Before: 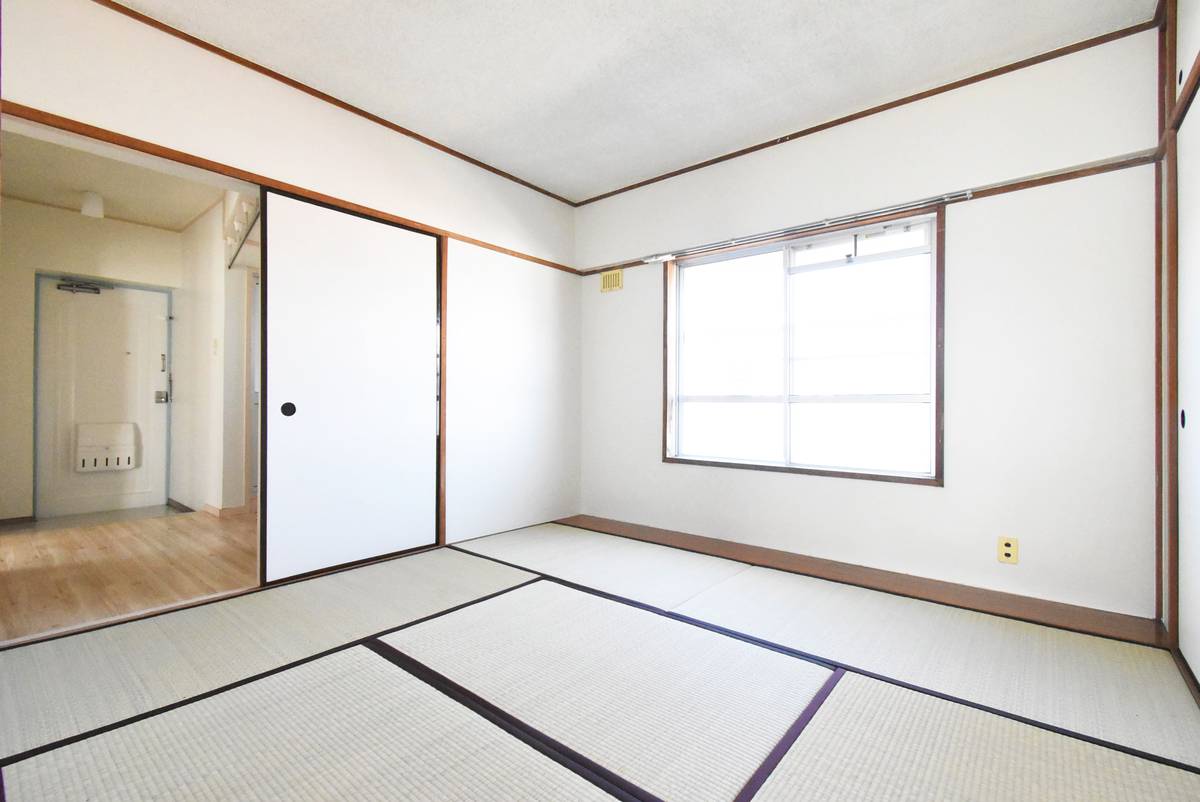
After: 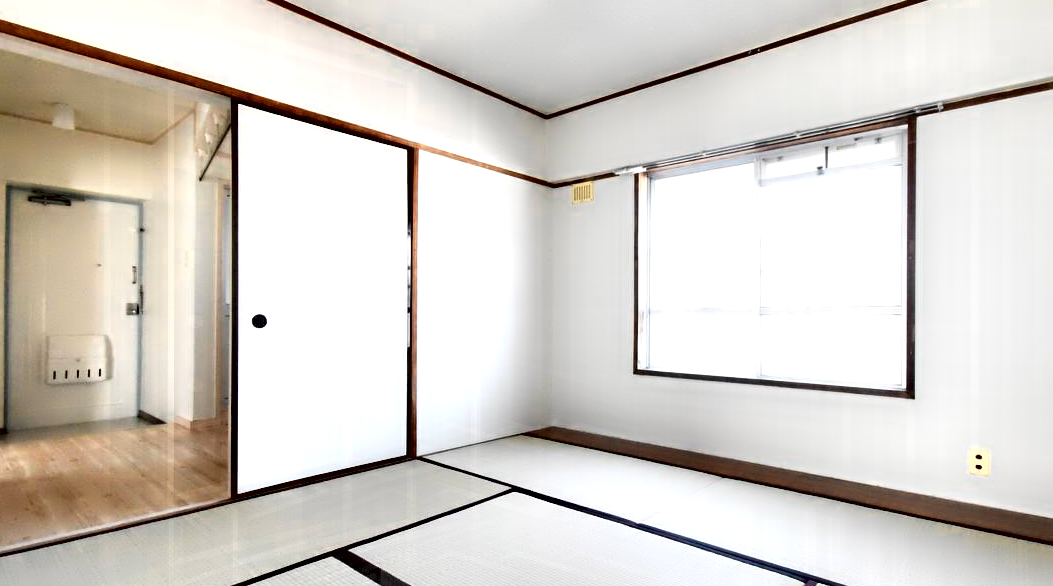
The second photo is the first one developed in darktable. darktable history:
contrast equalizer: octaves 7, y [[0.783, 0.666, 0.575, 0.77, 0.556, 0.501], [0.5 ×6], [0.5 ×6], [0, 0.02, 0.272, 0.399, 0.062, 0], [0 ×6]]
crop and rotate: left 2.432%, top 11.054%, right 9.757%, bottom 15.866%
color zones: curves: ch0 [(0.018, 0.548) (0.197, 0.654) (0.425, 0.447) (0.605, 0.658) (0.732, 0.579)]; ch1 [(0.105, 0.531) (0.224, 0.531) (0.386, 0.39) (0.618, 0.456) (0.732, 0.456) (0.956, 0.421)]; ch2 [(0.039, 0.583) (0.215, 0.465) (0.399, 0.544) (0.465, 0.548) (0.614, 0.447) (0.724, 0.43) (0.882, 0.623) (0.956, 0.632)]
contrast brightness saturation: contrast 0.074
